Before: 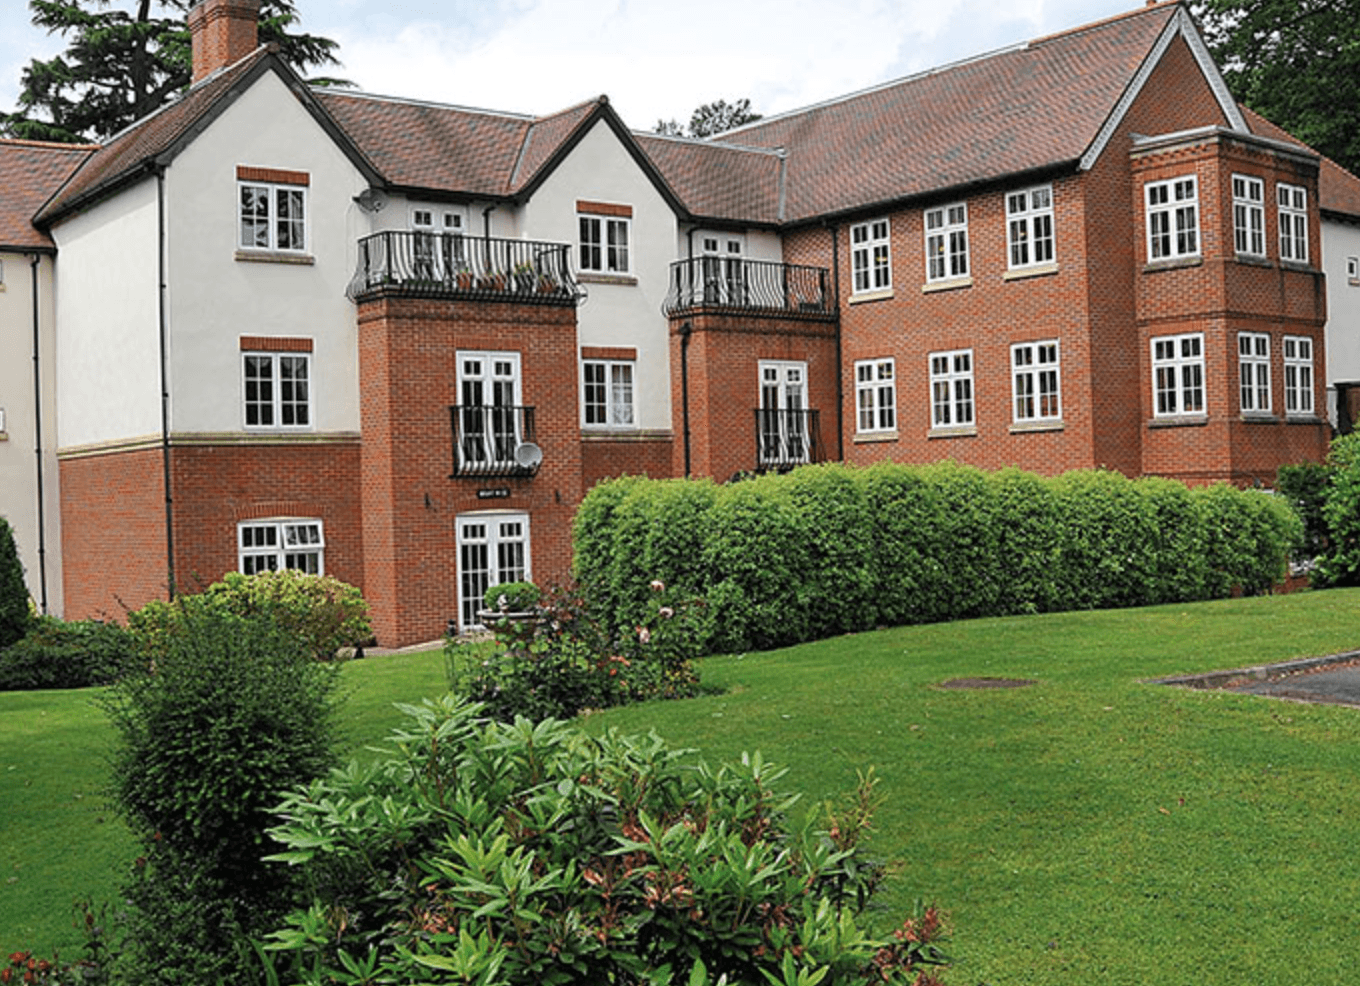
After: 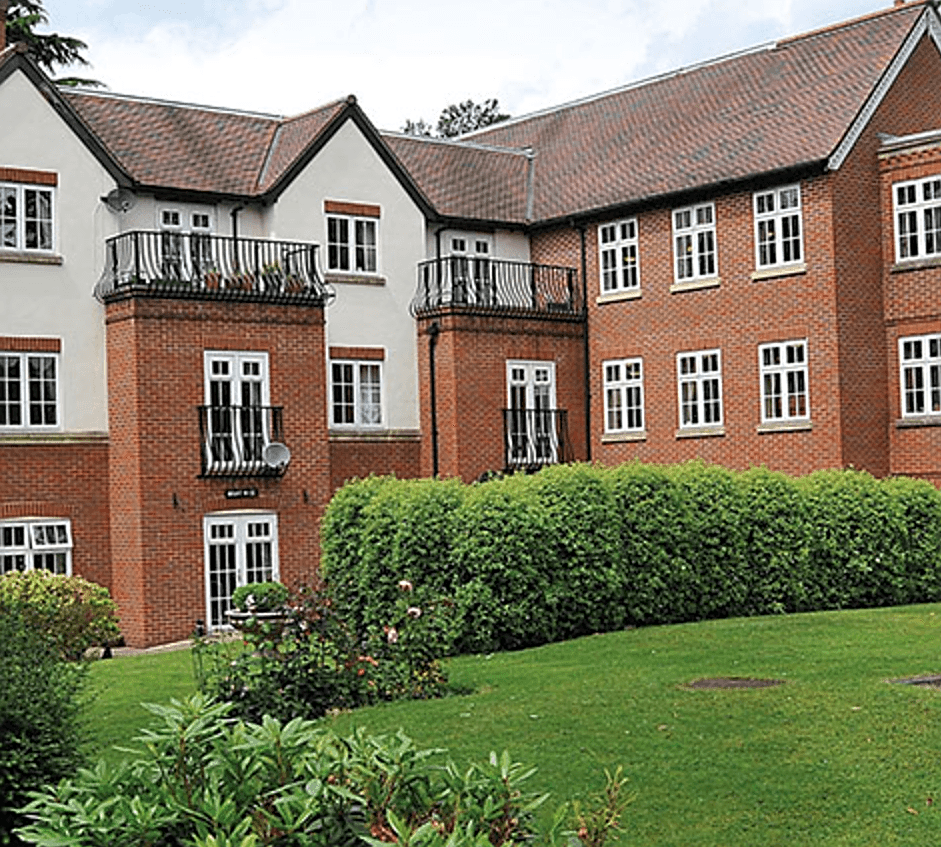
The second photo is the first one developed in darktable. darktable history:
sharpen: on, module defaults
crop: left 18.579%, right 12.192%, bottom 14.003%
